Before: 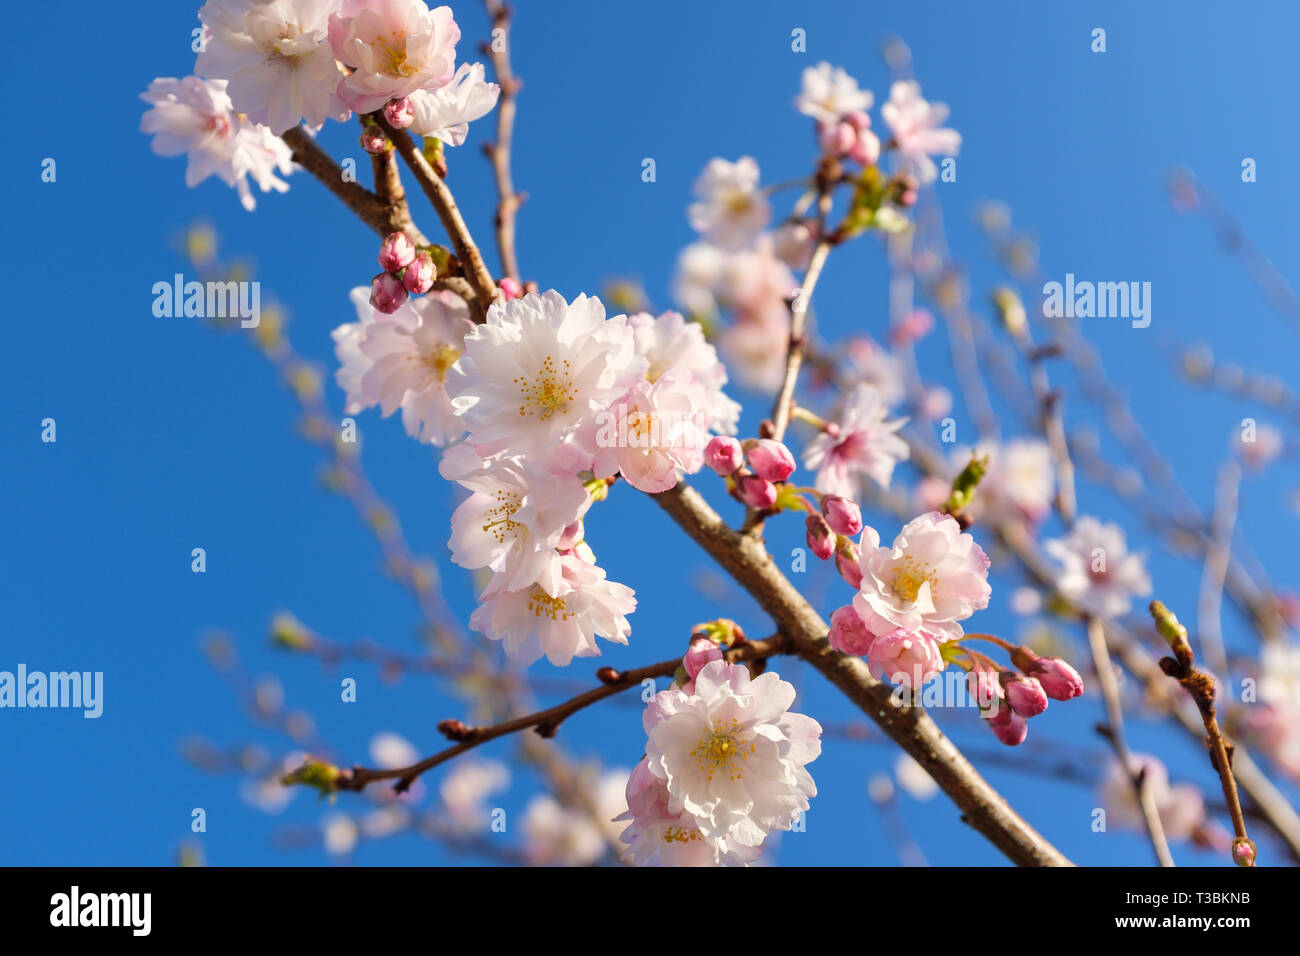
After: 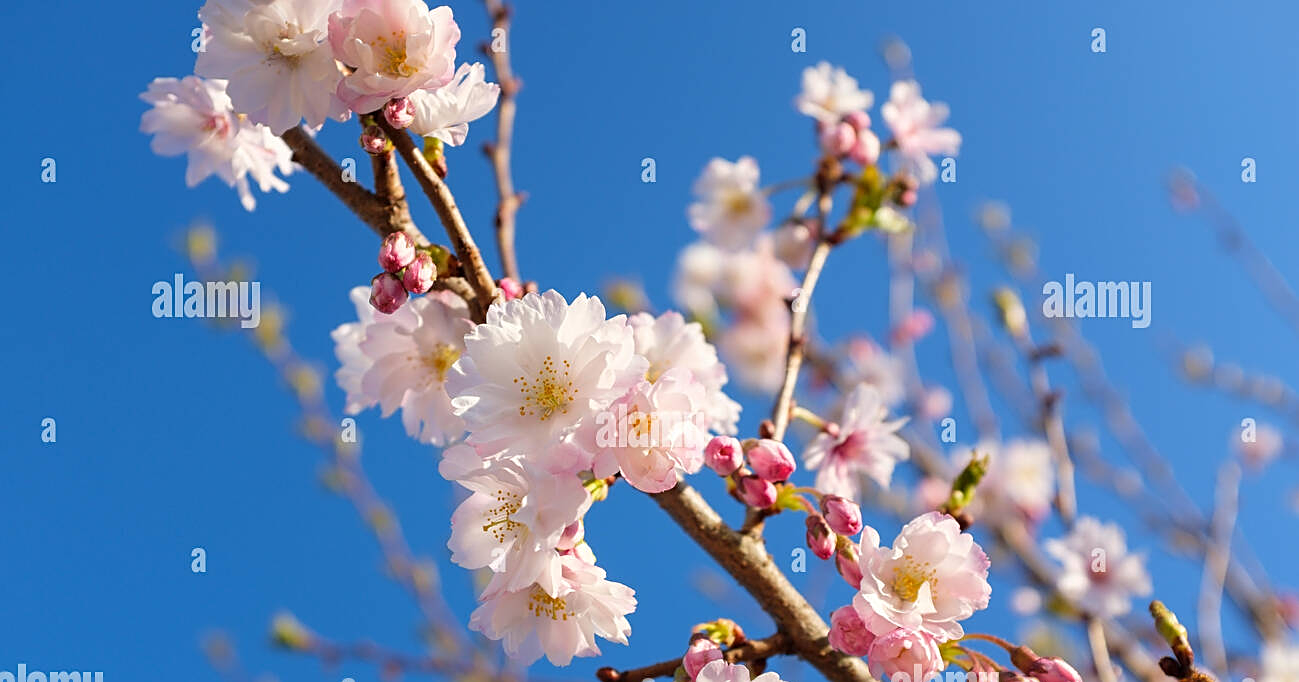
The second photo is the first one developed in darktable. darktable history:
sharpen: on, module defaults
crop: right 0%, bottom 28.593%
